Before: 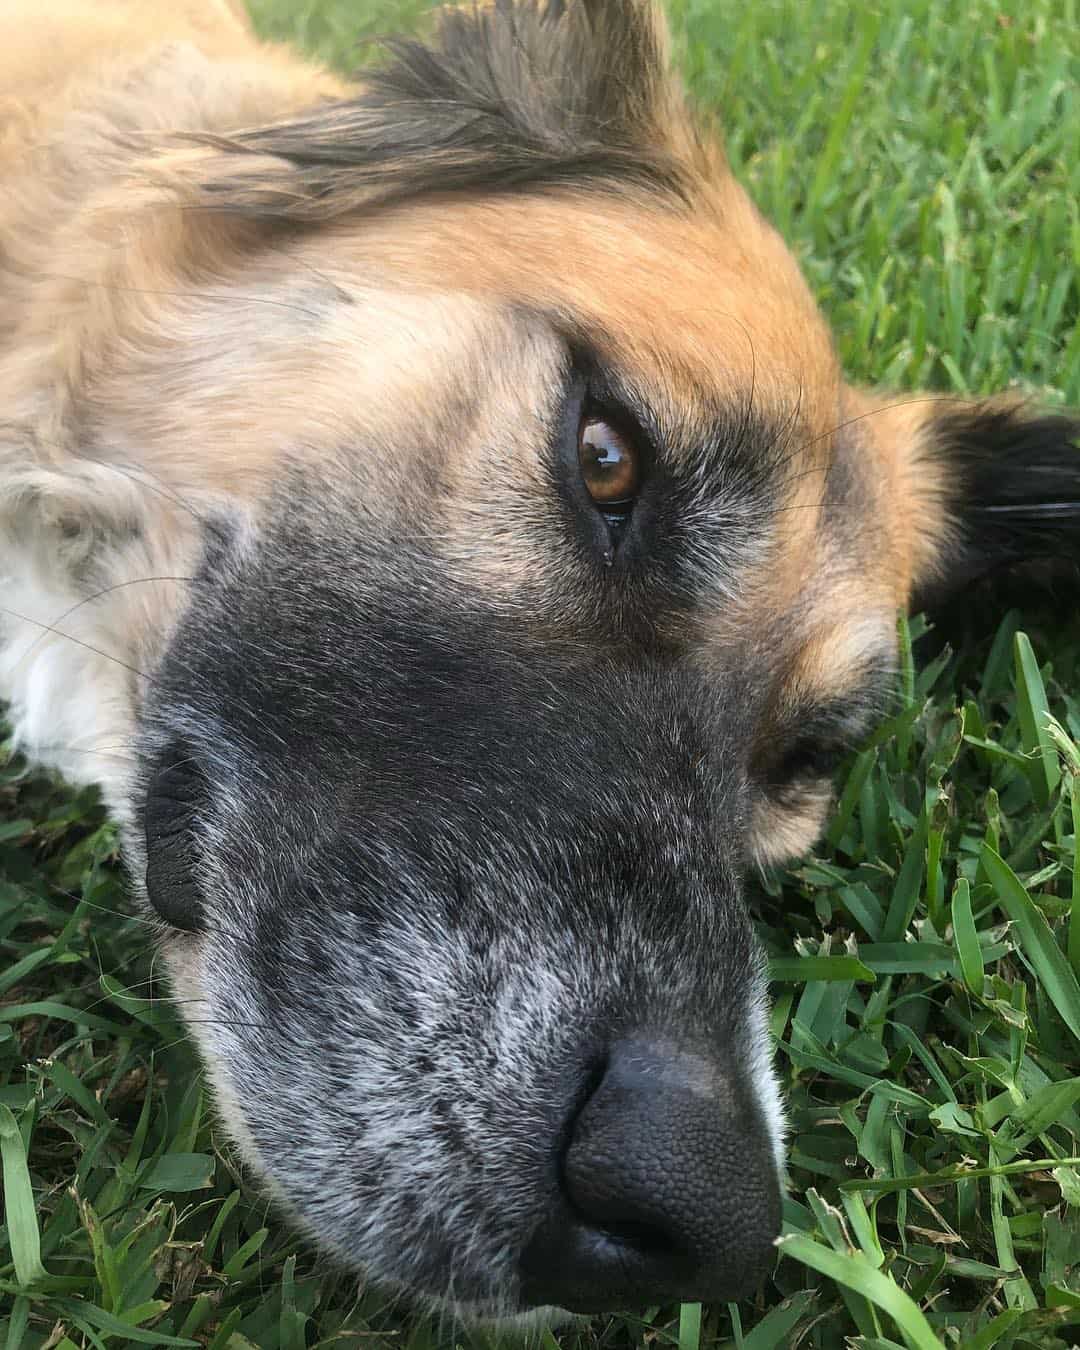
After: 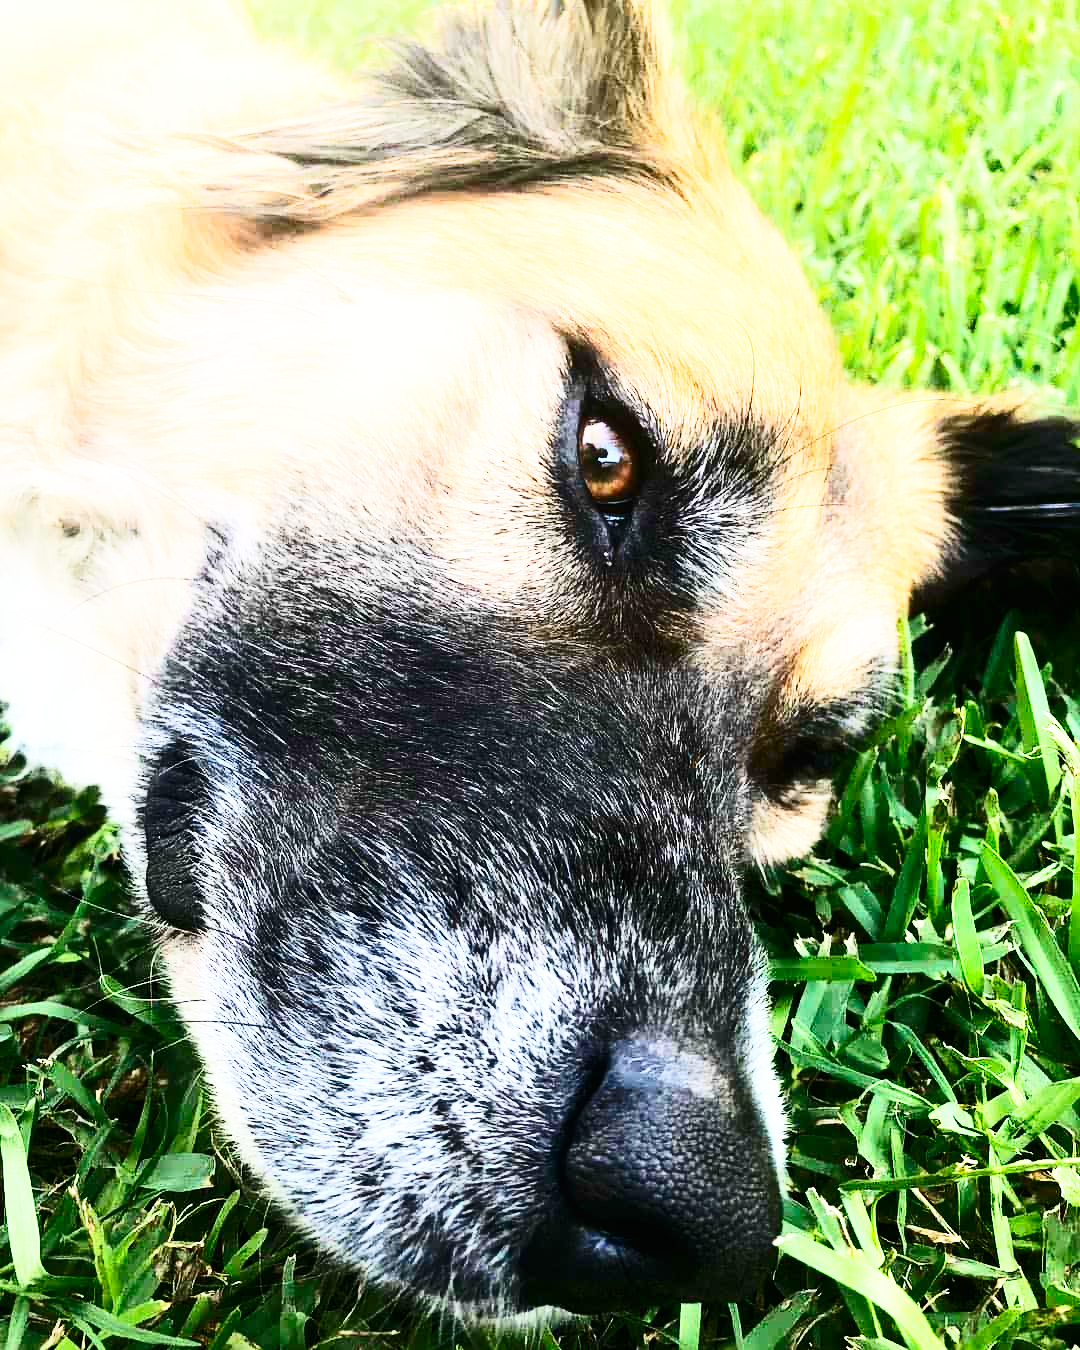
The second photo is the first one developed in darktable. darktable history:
base curve: curves: ch0 [(0, 0) (0.007, 0.004) (0.027, 0.03) (0.046, 0.07) (0.207, 0.54) (0.442, 0.872) (0.673, 0.972) (1, 1)], preserve colors none
color balance: contrast -0.5%
contrast brightness saturation: contrast 0.4, brightness 0.1, saturation 0.21
